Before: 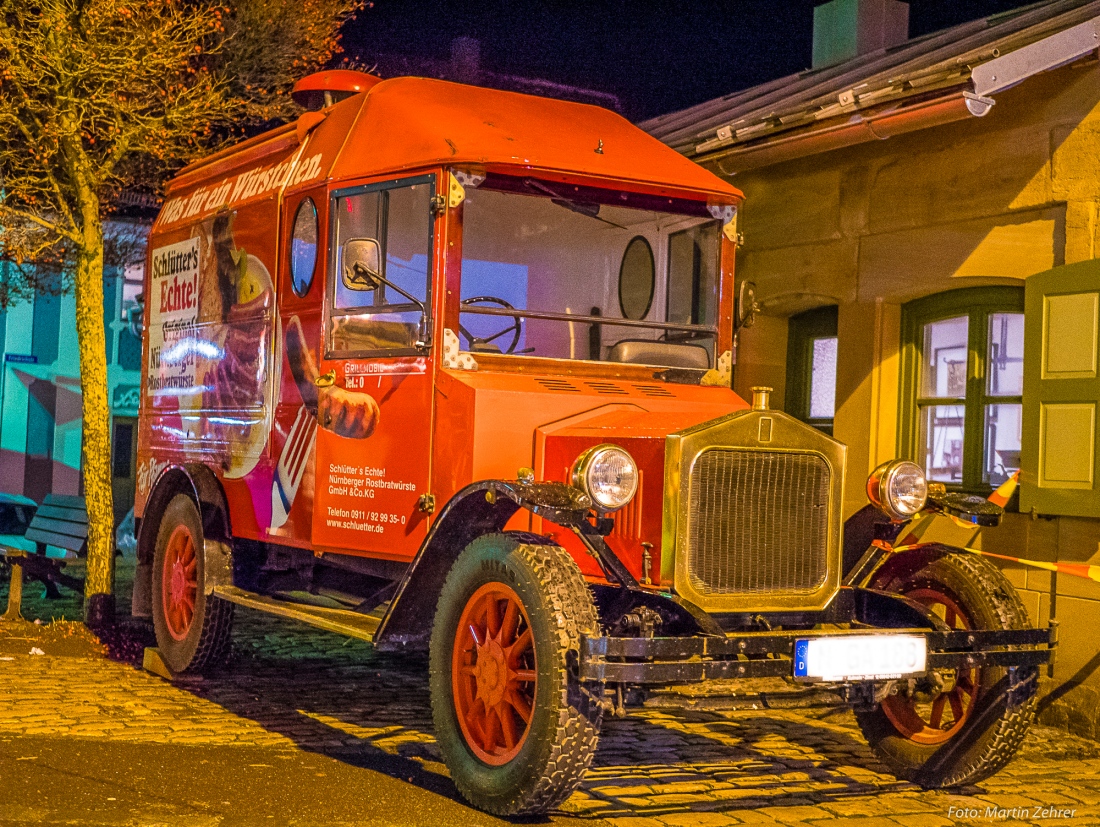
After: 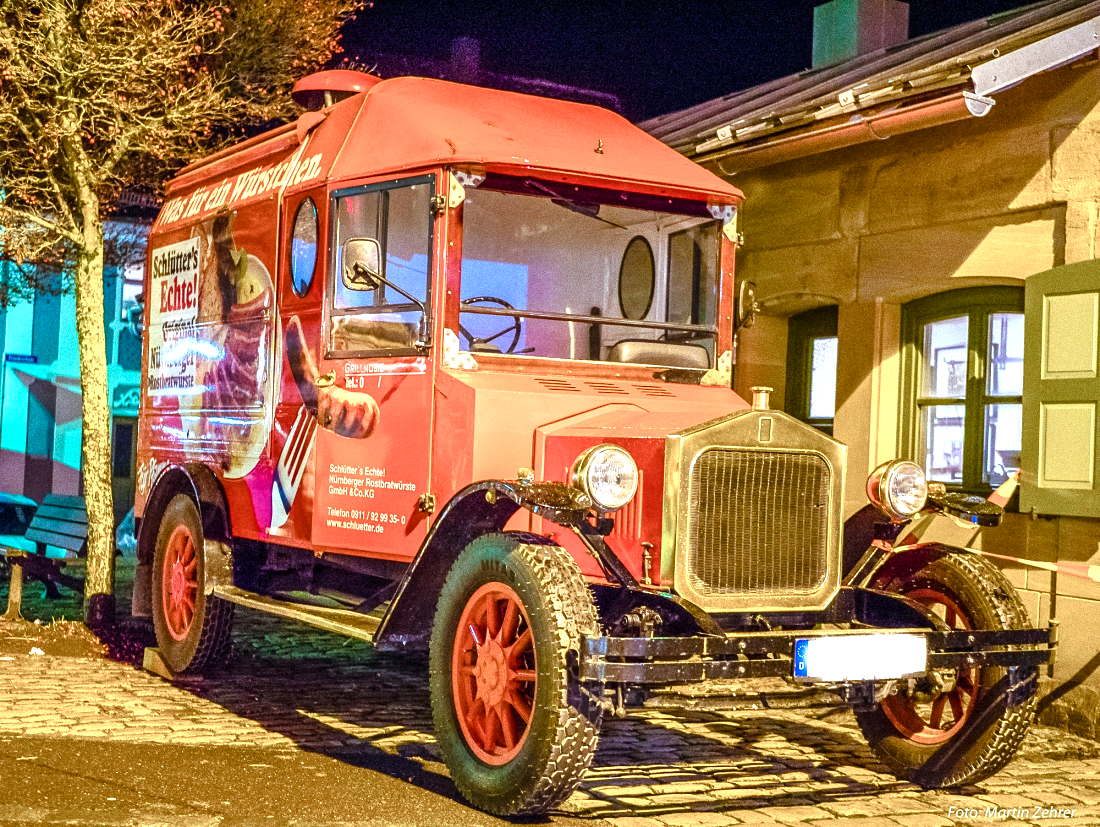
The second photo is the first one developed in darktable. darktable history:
color correction: highlights a* -0.118, highlights b* -5.52, shadows a* -0.132, shadows b* -0.102
tone equalizer: -8 EV -0.404 EV, -7 EV -0.395 EV, -6 EV -0.346 EV, -5 EV -0.234 EV, -3 EV 0.213 EV, -2 EV 0.354 EV, -1 EV 0.386 EV, +0 EV 0.396 EV, edges refinement/feathering 500, mask exposure compensation -1.57 EV, preserve details no
color balance rgb: highlights gain › chroma 4.069%, highlights gain › hue 200.37°, perceptual saturation grading › global saturation 20%, perceptual saturation grading › highlights -49.544%, perceptual saturation grading › shadows 24.865%
exposure: black level correction 0, exposure 0.701 EV, compensate highlight preservation false
